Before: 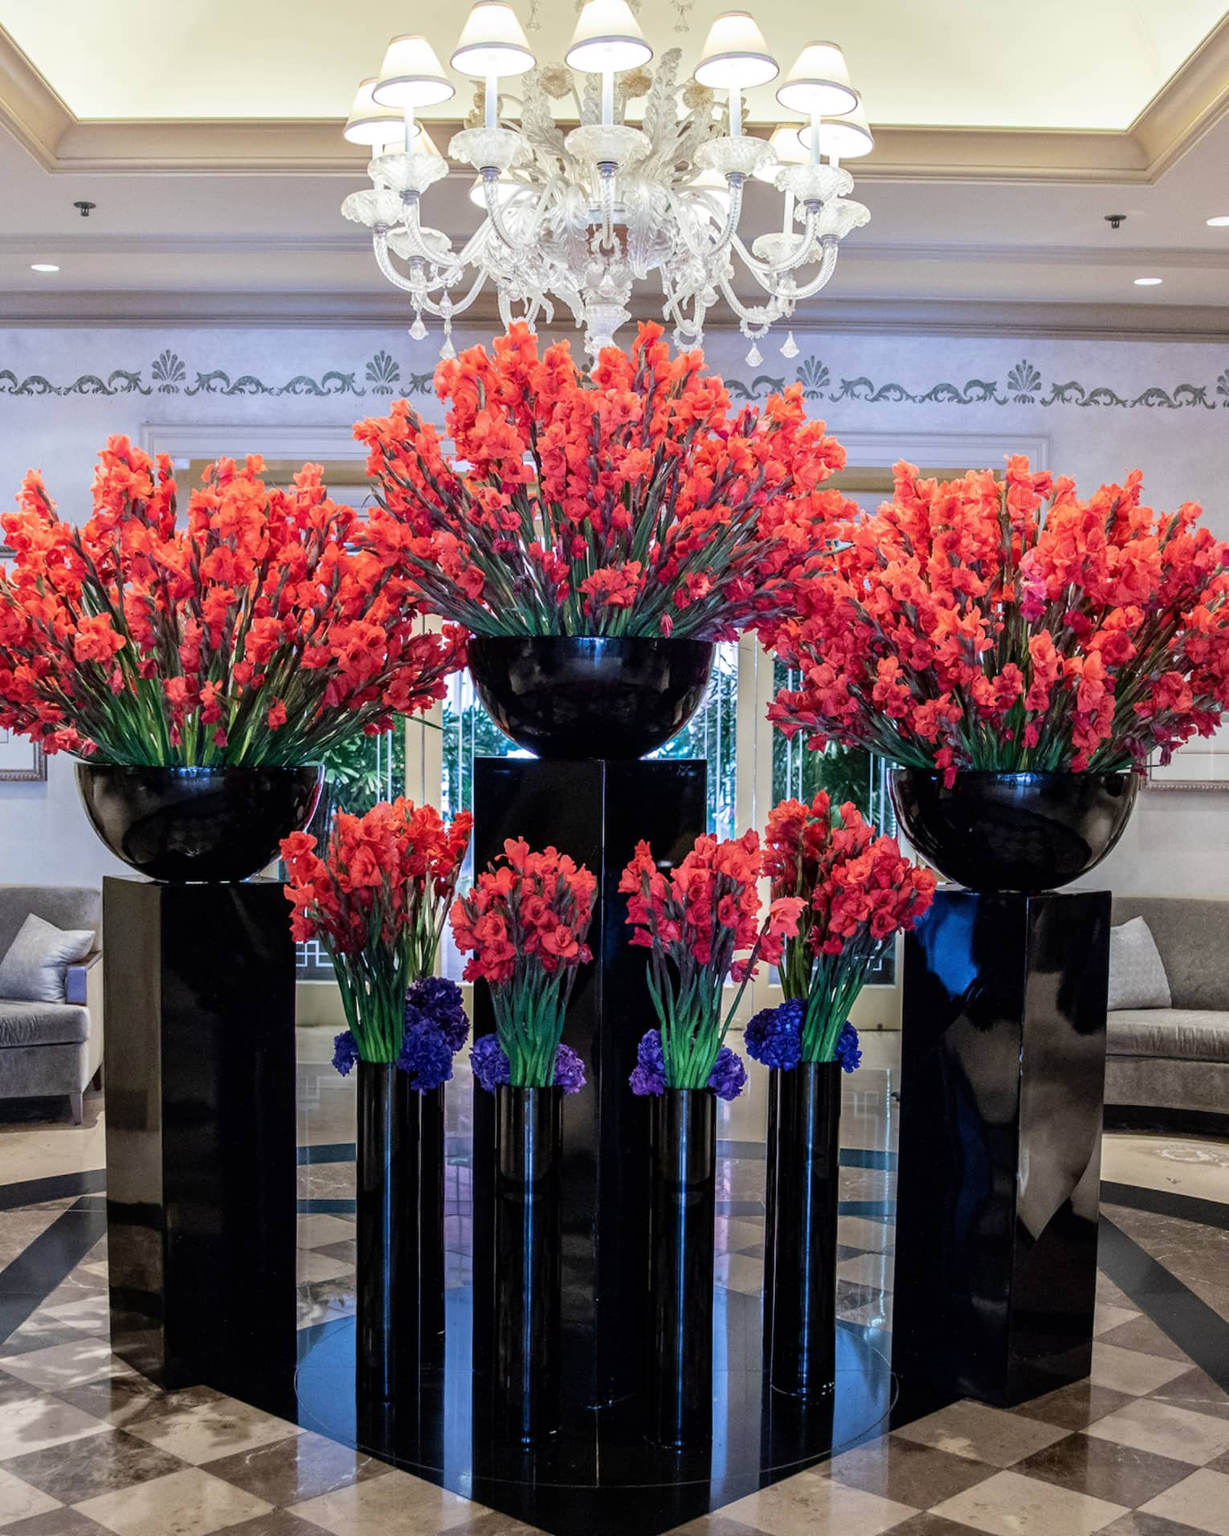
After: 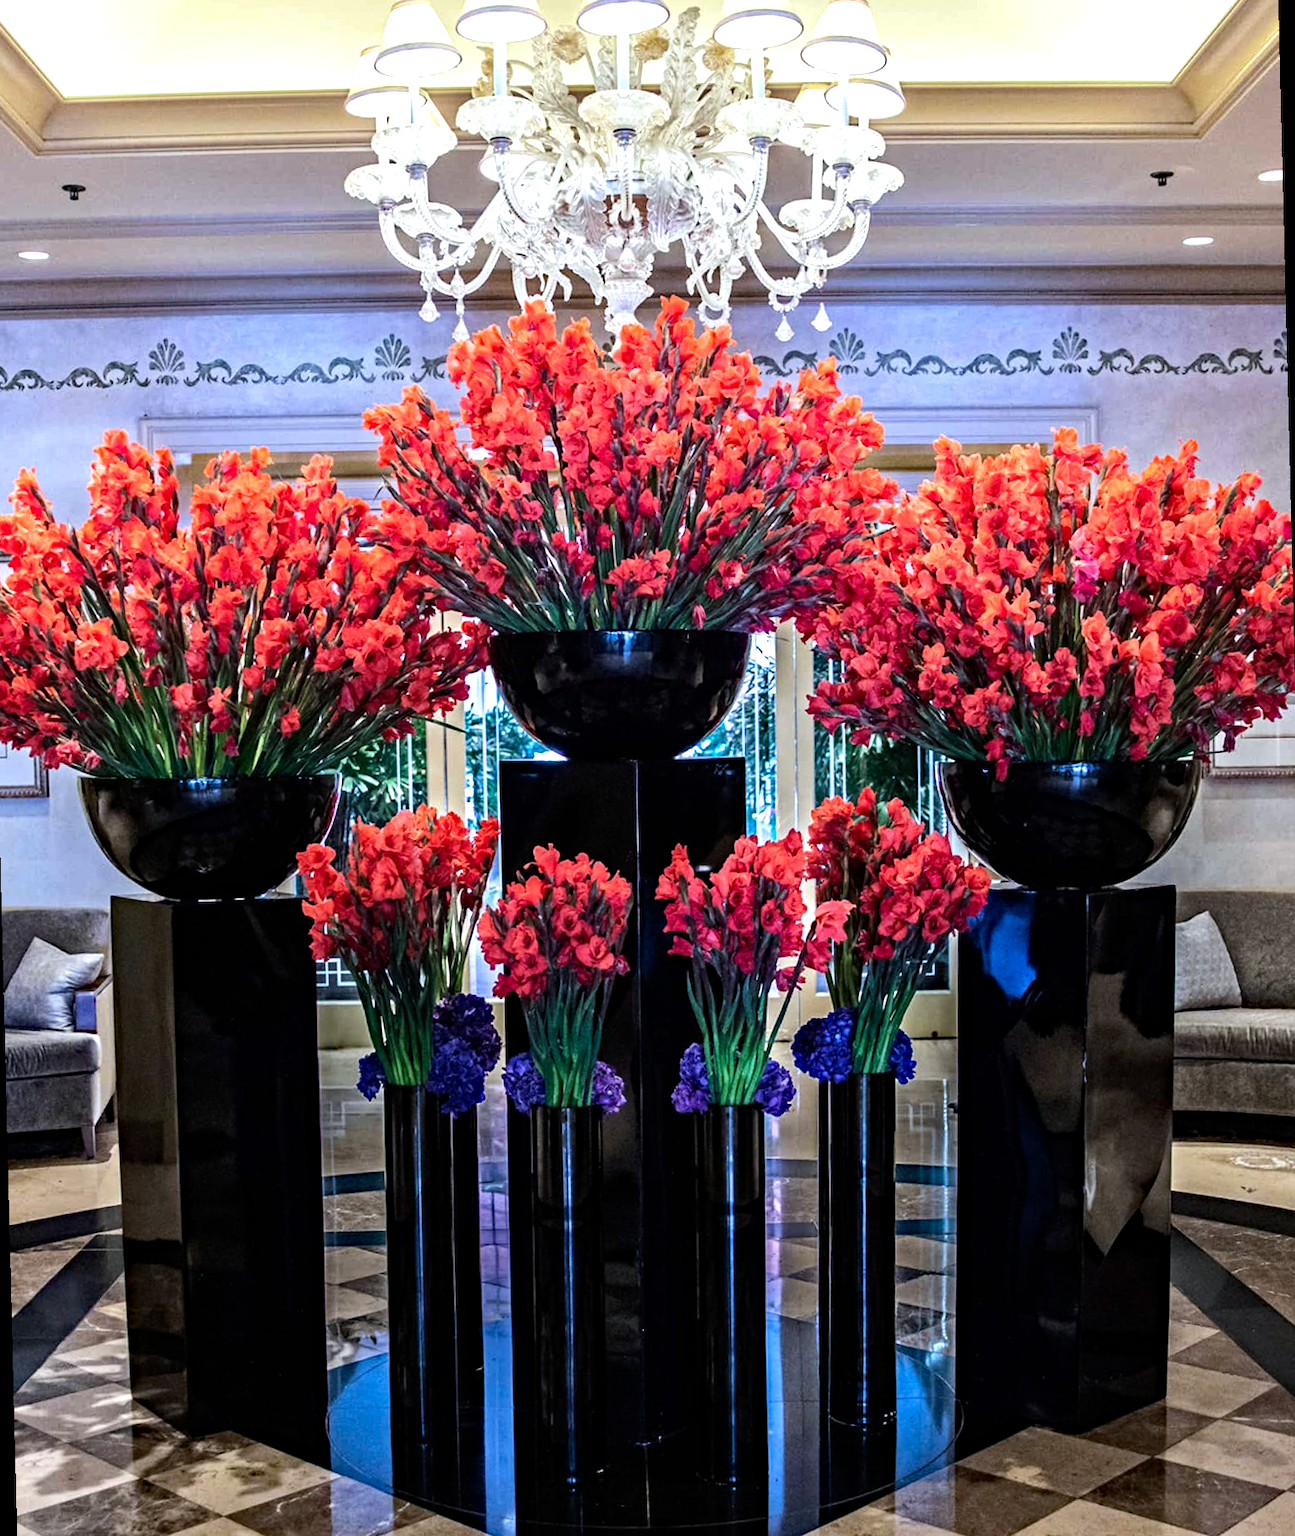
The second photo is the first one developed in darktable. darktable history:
tone equalizer: -8 EV -0.75 EV, -7 EV -0.7 EV, -6 EV -0.6 EV, -5 EV -0.4 EV, -3 EV 0.4 EV, -2 EV 0.6 EV, -1 EV 0.7 EV, +0 EV 0.75 EV, edges refinement/feathering 500, mask exposure compensation -1.57 EV, preserve details no
white balance: red 0.976, blue 1.04
rotate and perspective: rotation -1.42°, crop left 0.016, crop right 0.984, crop top 0.035, crop bottom 0.965
haze removal: strength 0.5, distance 0.43, compatibility mode true, adaptive false
